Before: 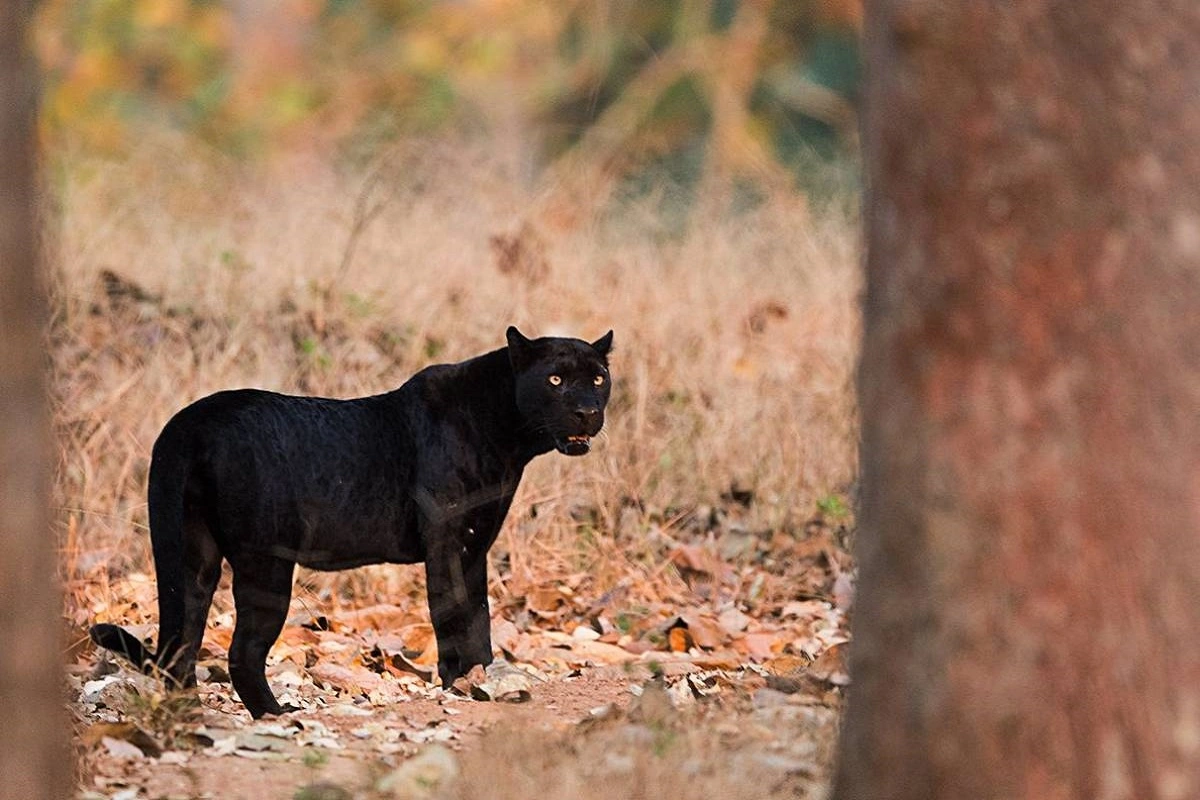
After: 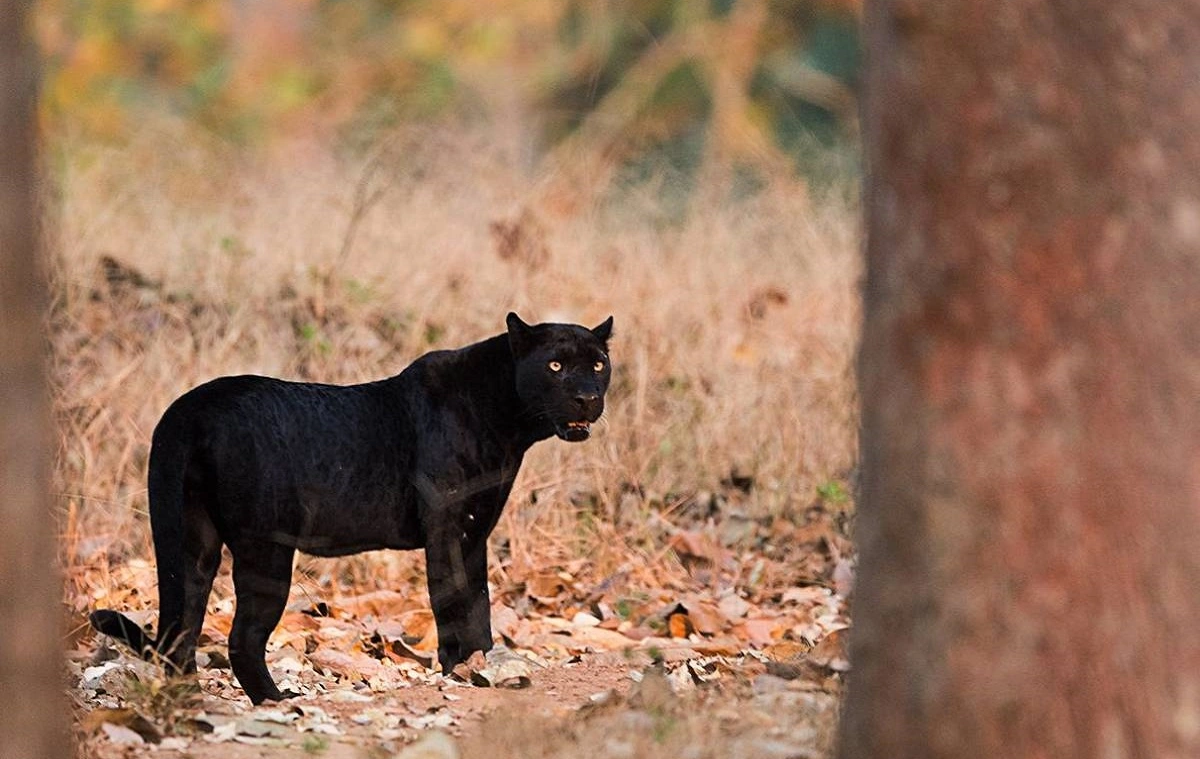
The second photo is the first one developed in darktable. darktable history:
crop and rotate: top 1.95%, bottom 3.098%
